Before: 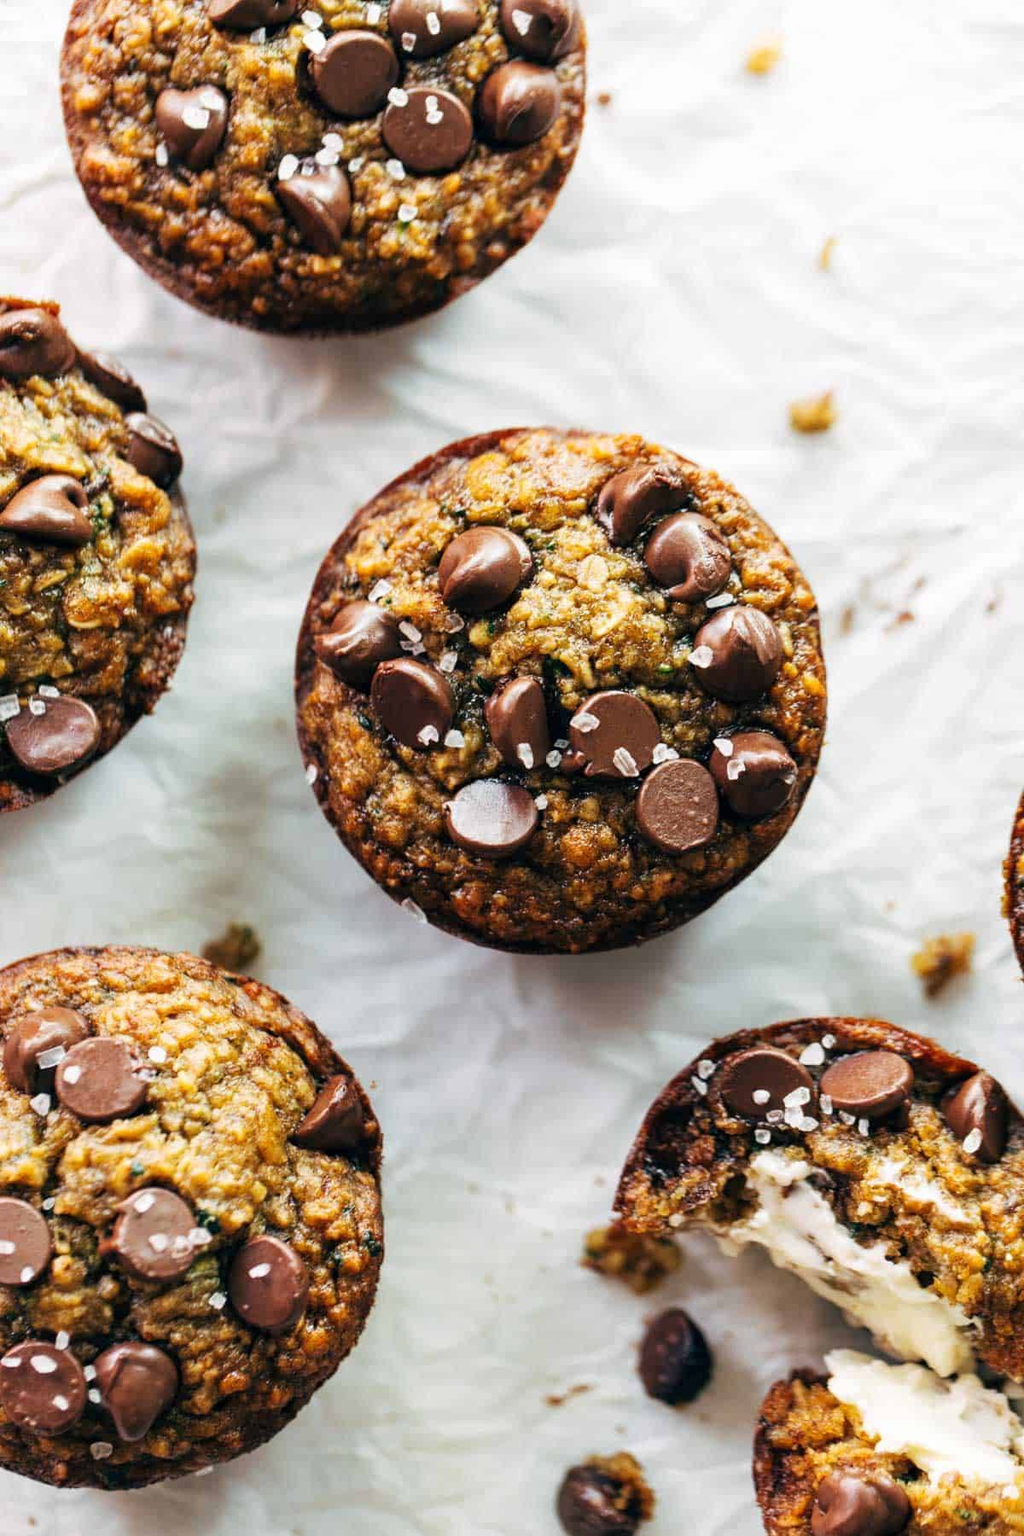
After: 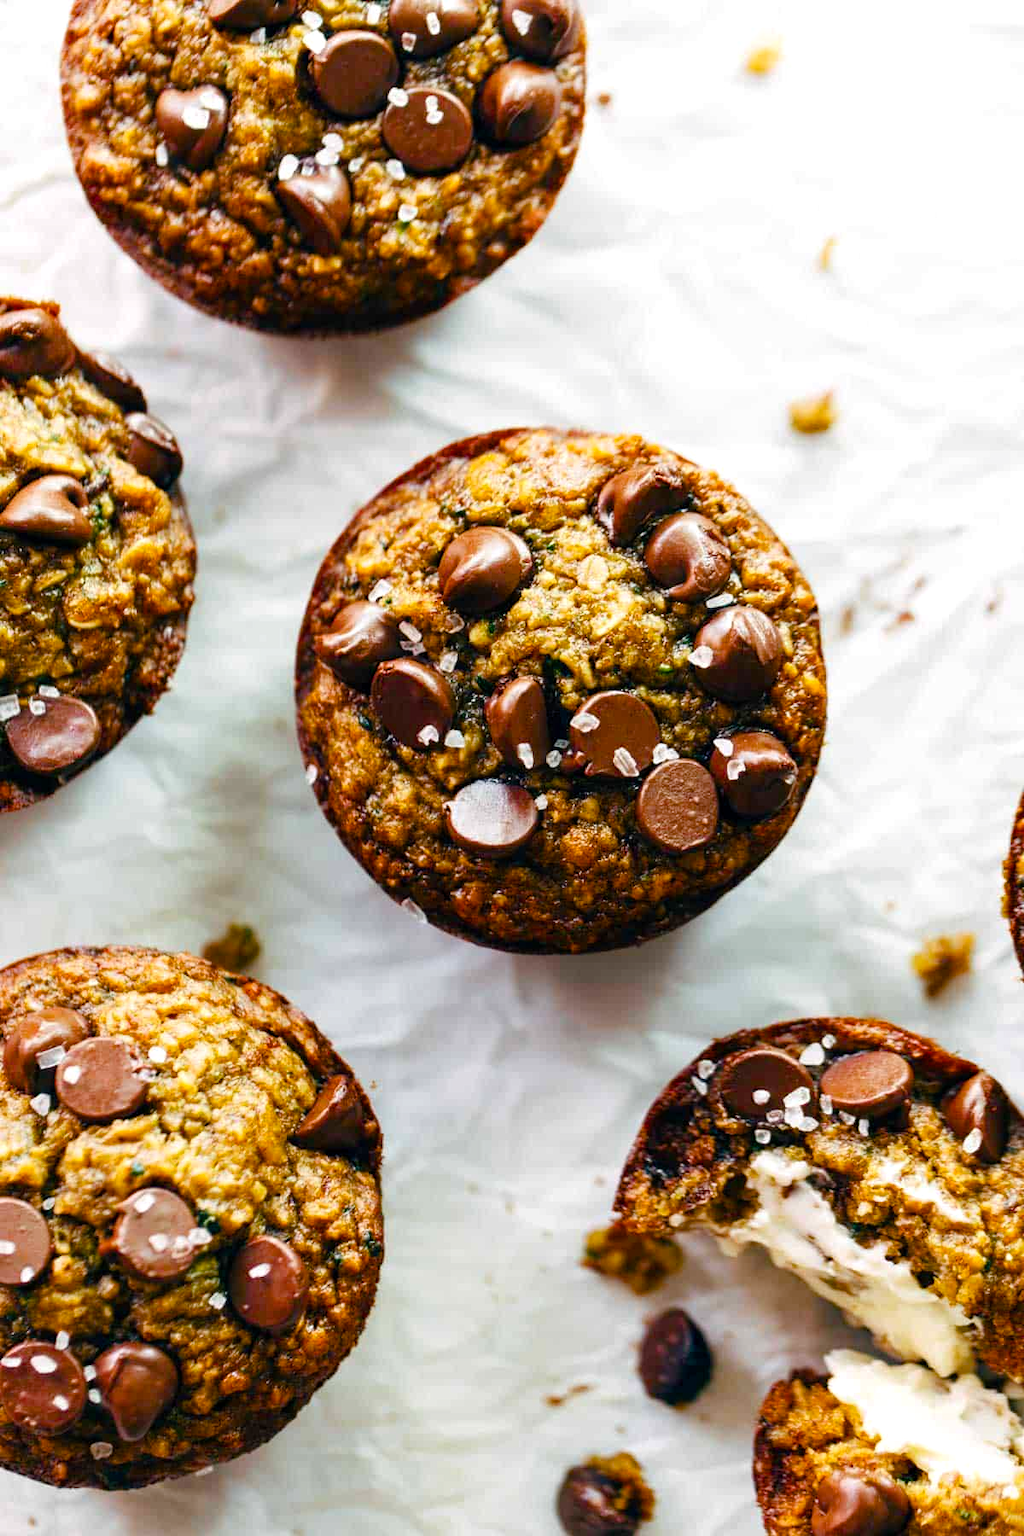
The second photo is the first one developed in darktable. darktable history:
color balance rgb: power › hue 170°, linear chroma grading › global chroma 9.892%, perceptual saturation grading › global saturation 20%, perceptual saturation grading › highlights -24.85%, perceptual saturation grading › shadows 50.157%, global vibrance 11.604%, contrast 5.094%
